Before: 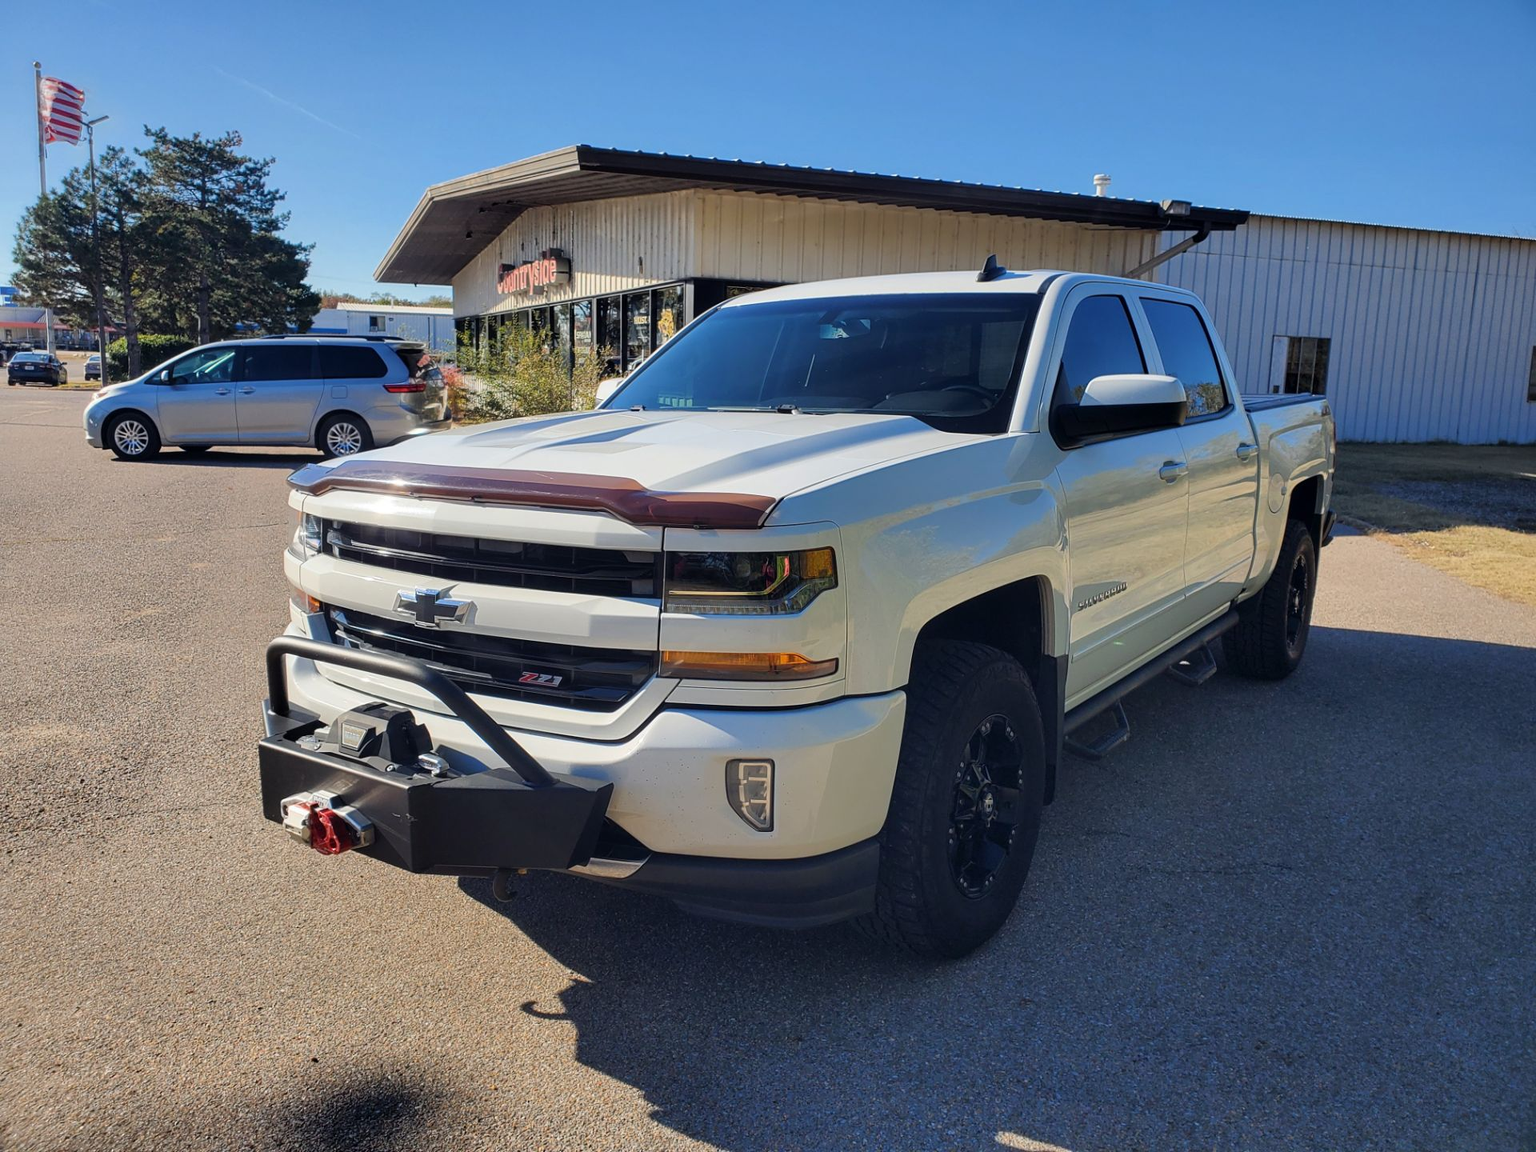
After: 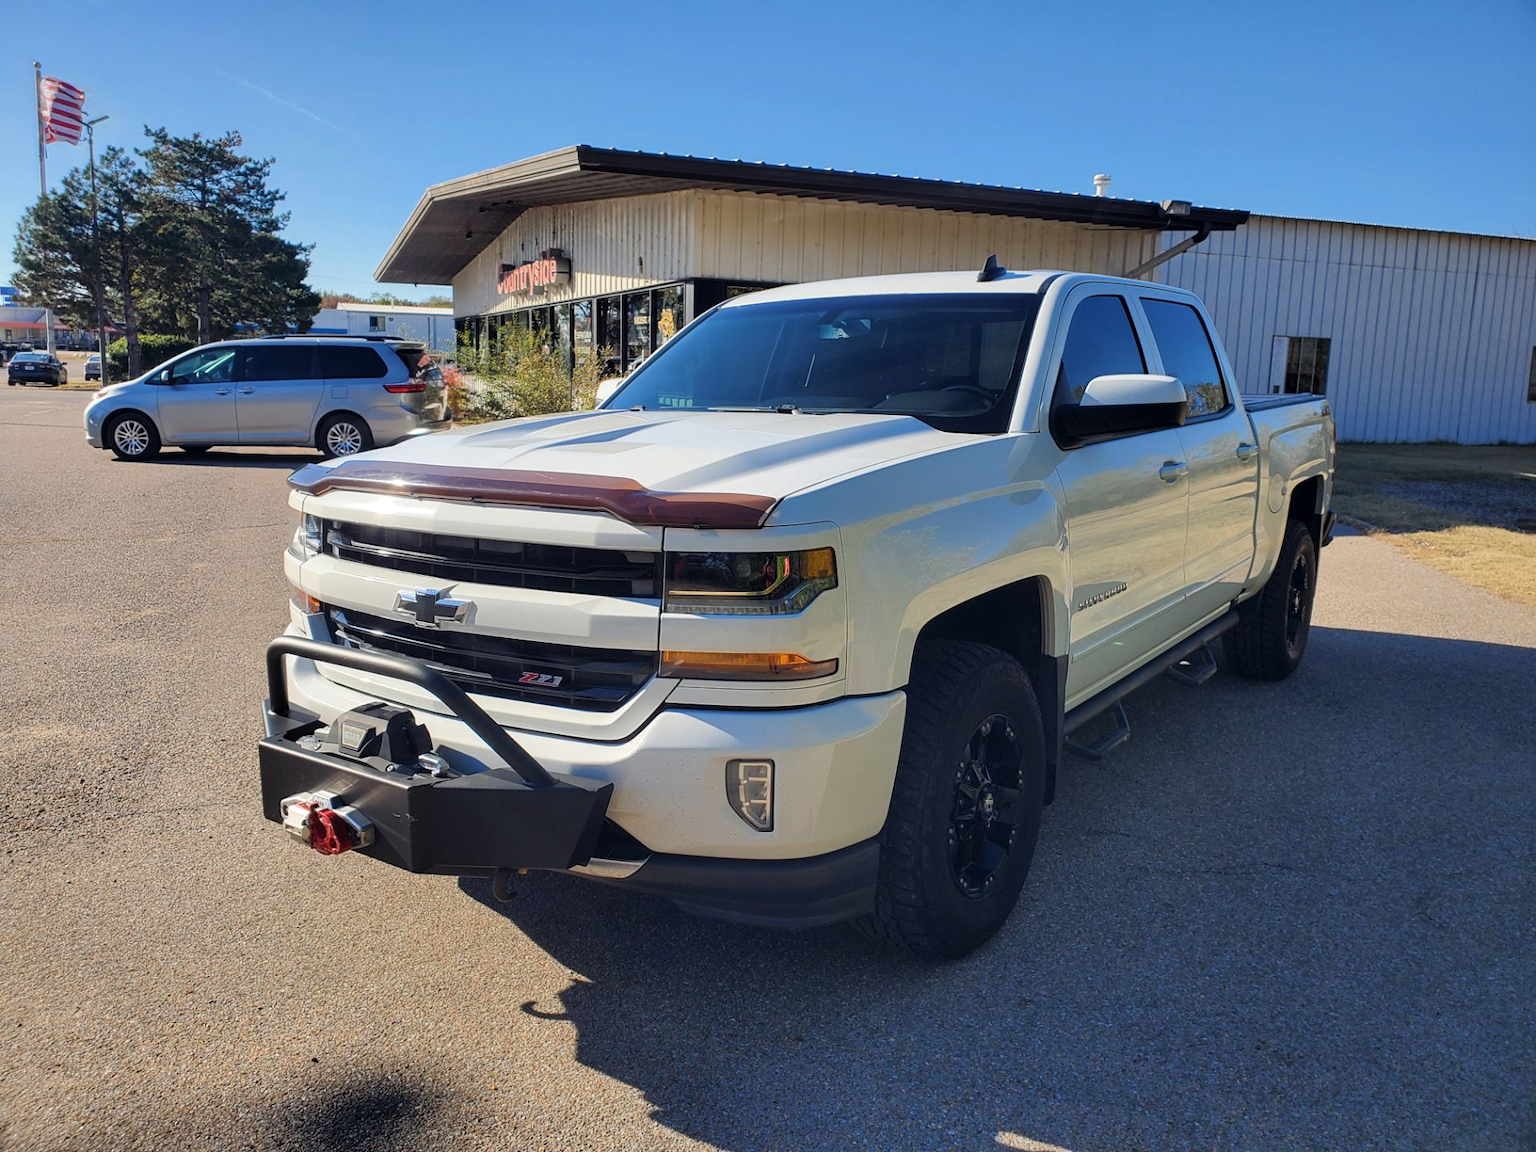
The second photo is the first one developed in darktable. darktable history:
exposure: exposure 0.084 EV, compensate exposure bias true, compensate highlight preservation false
